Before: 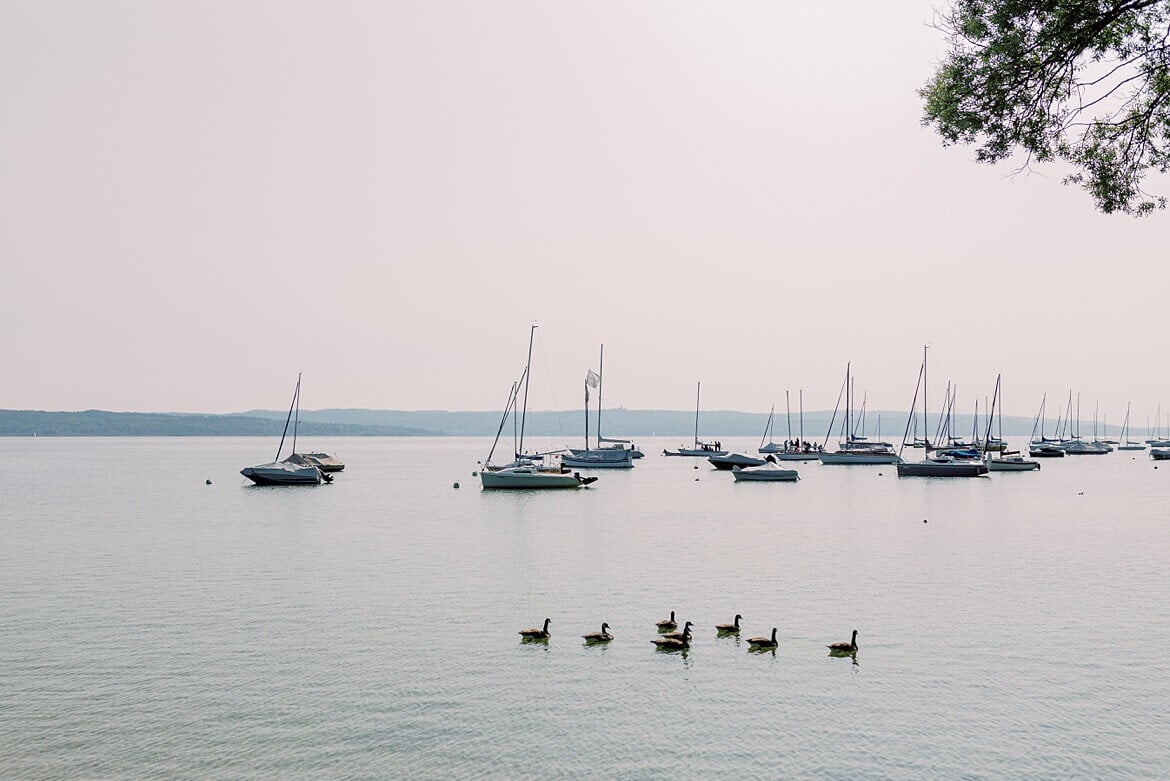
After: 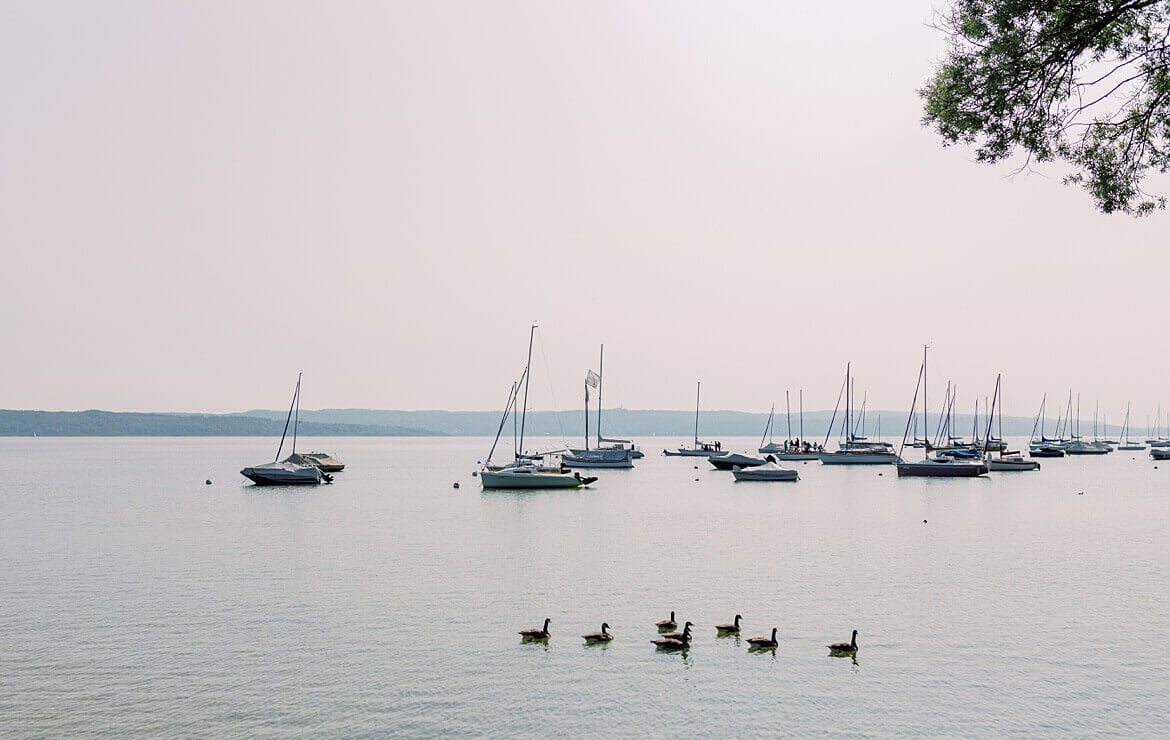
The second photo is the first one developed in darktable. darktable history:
contrast brightness saturation: saturation -0.053
crop and rotate: top 0.009%, bottom 5.236%
